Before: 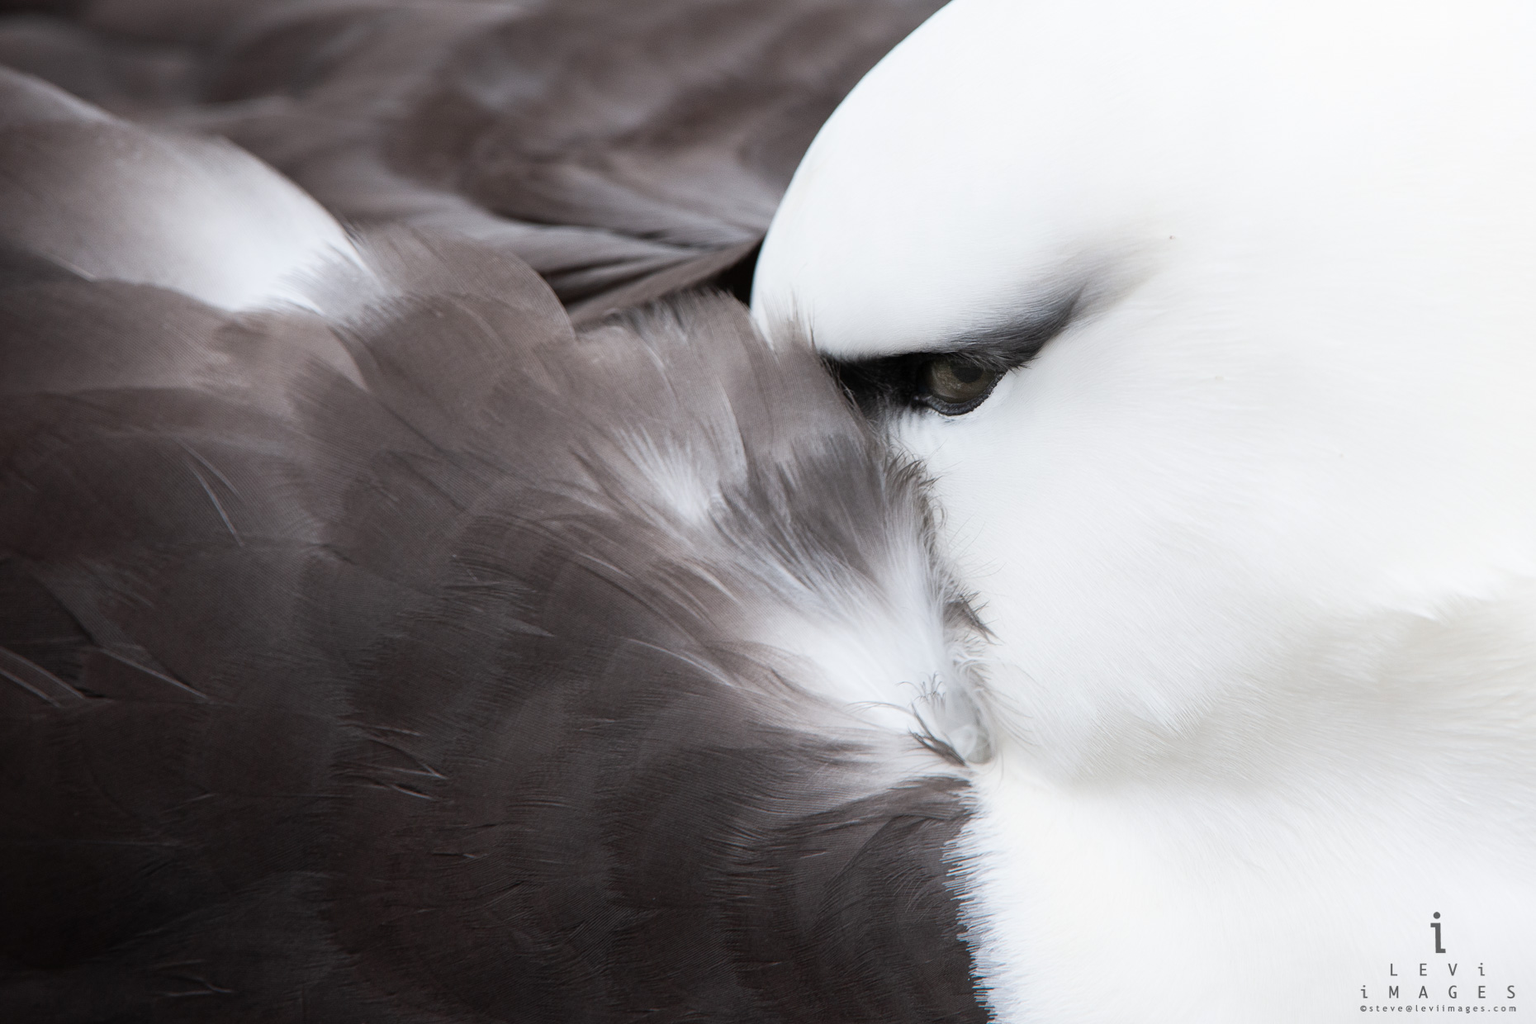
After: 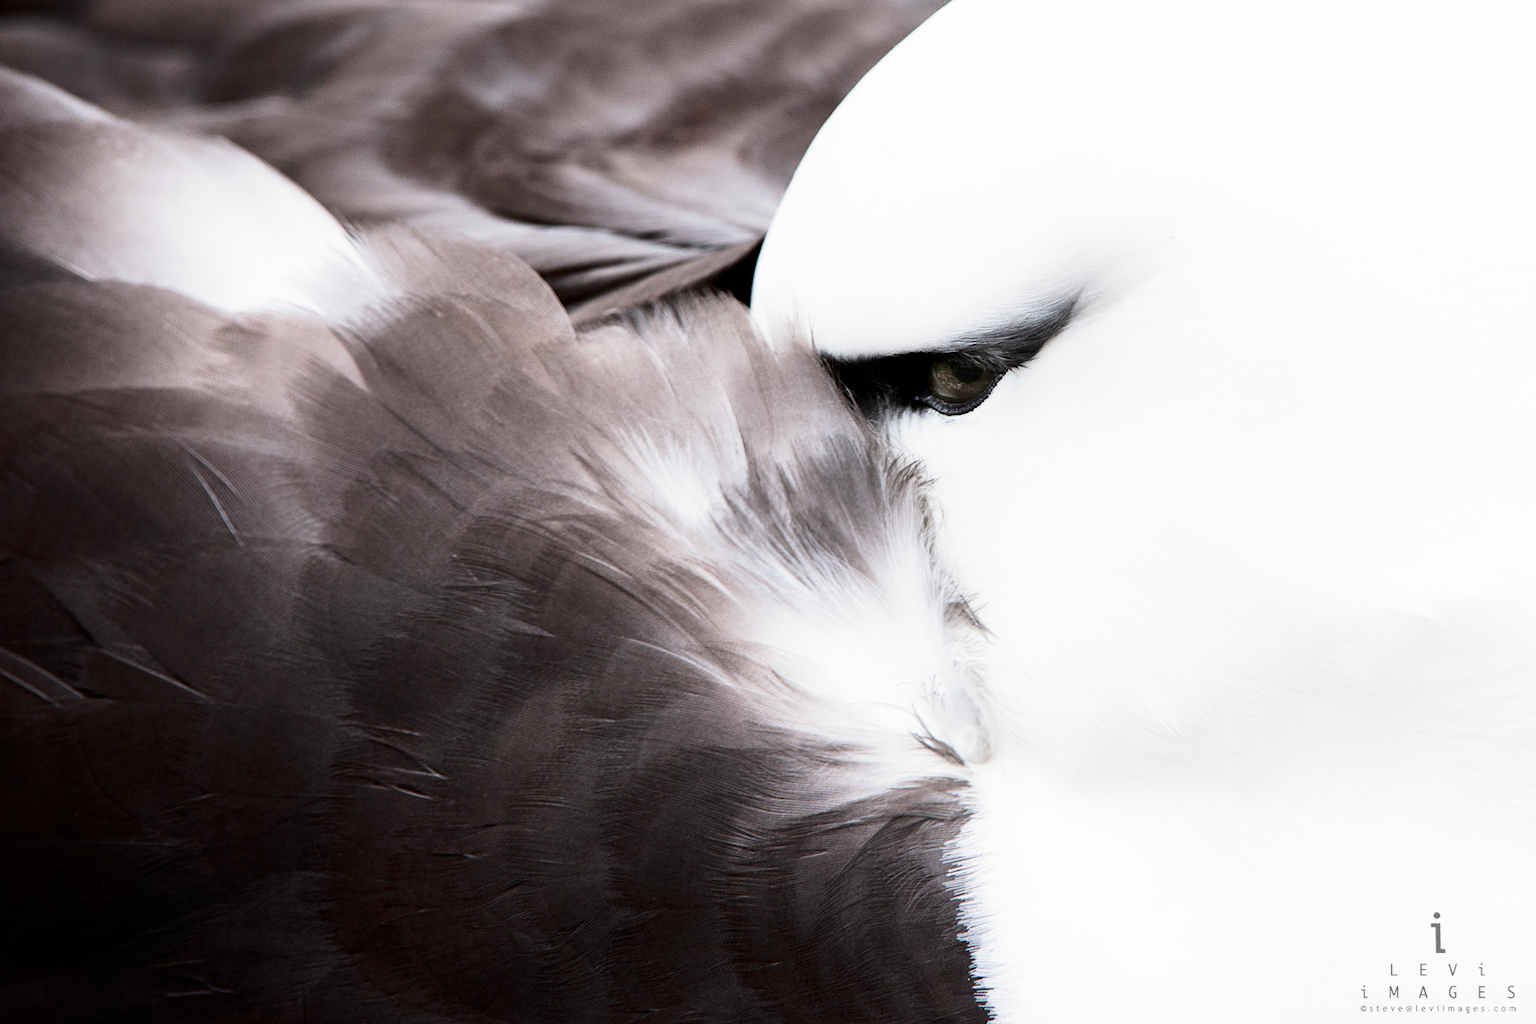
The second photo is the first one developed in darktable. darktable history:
contrast brightness saturation: contrast 0.205, brightness -0.112, saturation 0.097
exposure: black level correction 0, exposure 1 EV, compensate highlight preservation false
filmic rgb: middle gray luminance 9.07%, black relative exposure -10.57 EV, white relative exposure 3.44 EV, target black luminance 0%, hardness 5.95, latitude 59.62%, contrast 1.088, highlights saturation mix 5.68%, shadows ↔ highlights balance 29.56%, color science v5 (2021), contrast in shadows safe, contrast in highlights safe
